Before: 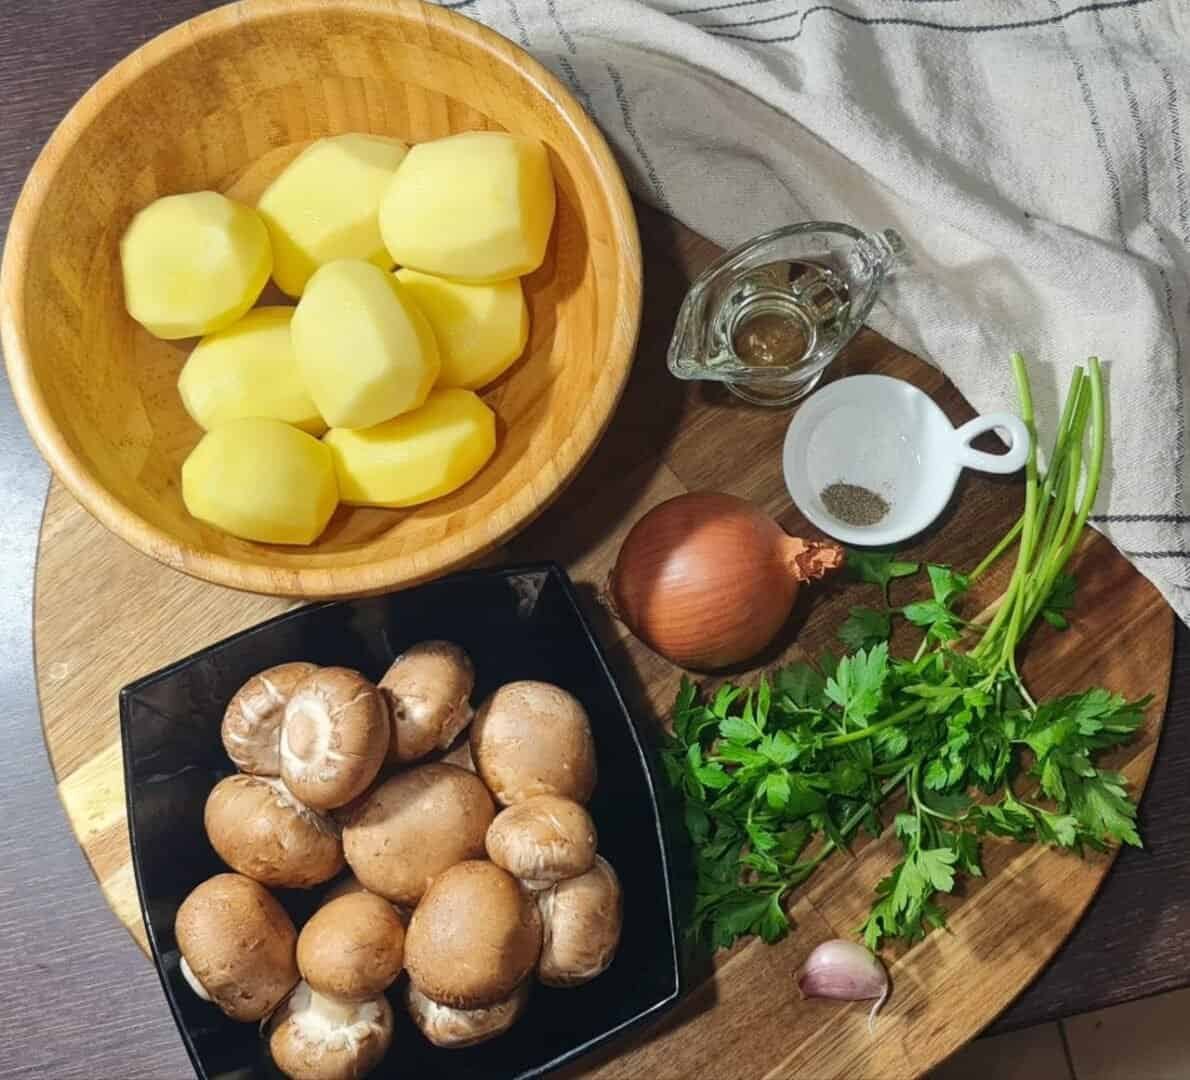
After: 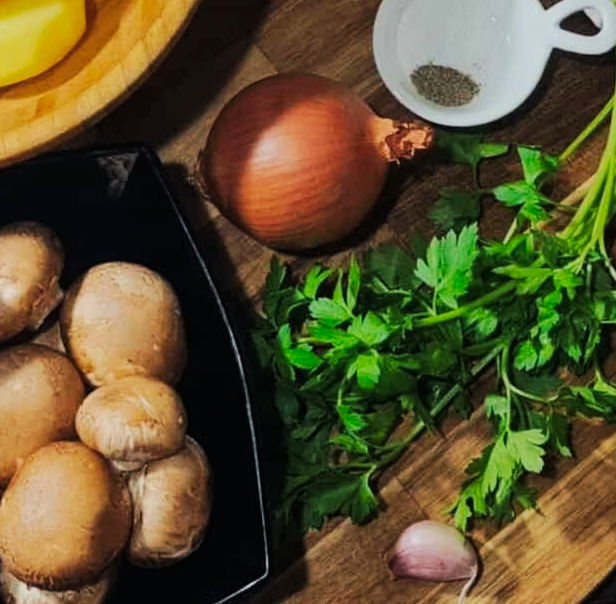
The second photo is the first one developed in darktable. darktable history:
filmic rgb: black relative exposure -7.65 EV, white relative exposure 4.56 EV, hardness 3.61, color science v6 (2022)
crop: left 34.479%, top 38.822%, right 13.718%, bottom 5.172%
tone curve: curves: ch0 [(0, 0) (0.003, 0.003) (0.011, 0.011) (0.025, 0.022) (0.044, 0.039) (0.069, 0.055) (0.1, 0.074) (0.136, 0.101) (0.177, 0.134) (0.224, 0.171) (0.277, 0.216) (0.335, 0.277) (0.399, 0.345) (0.468, 0.427) (0.543, 0.526) (0.623, 0.636) (0.709, 0.731) (0.801, 0.822) (0.898, 0.917) (1, 1)], preserve colors none
